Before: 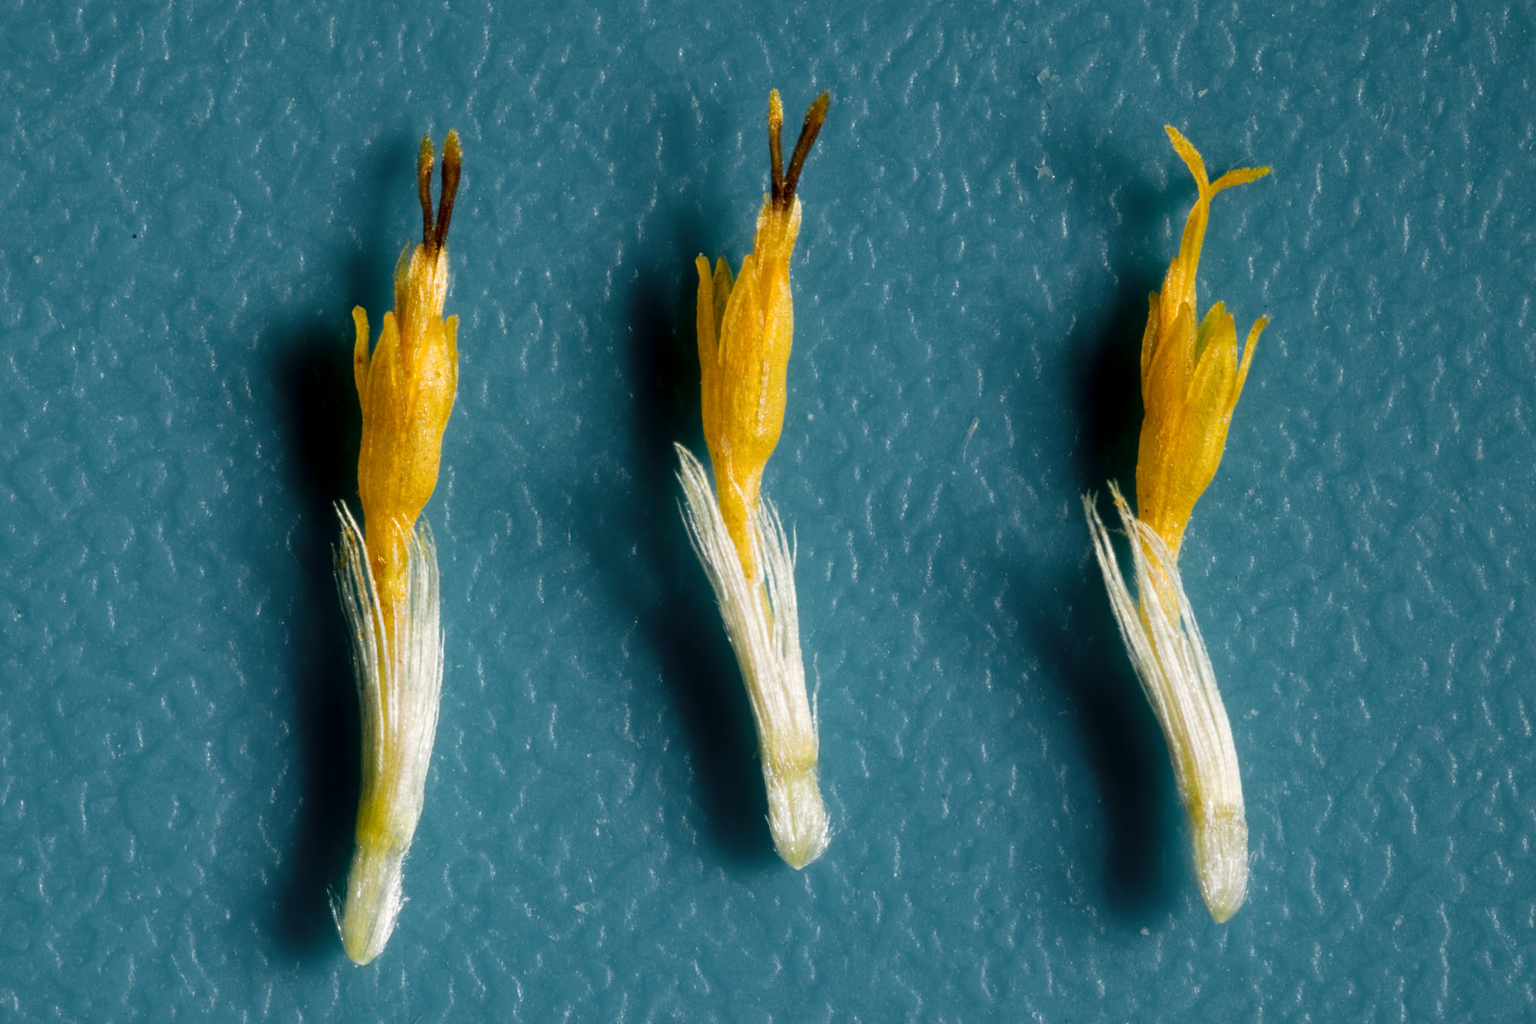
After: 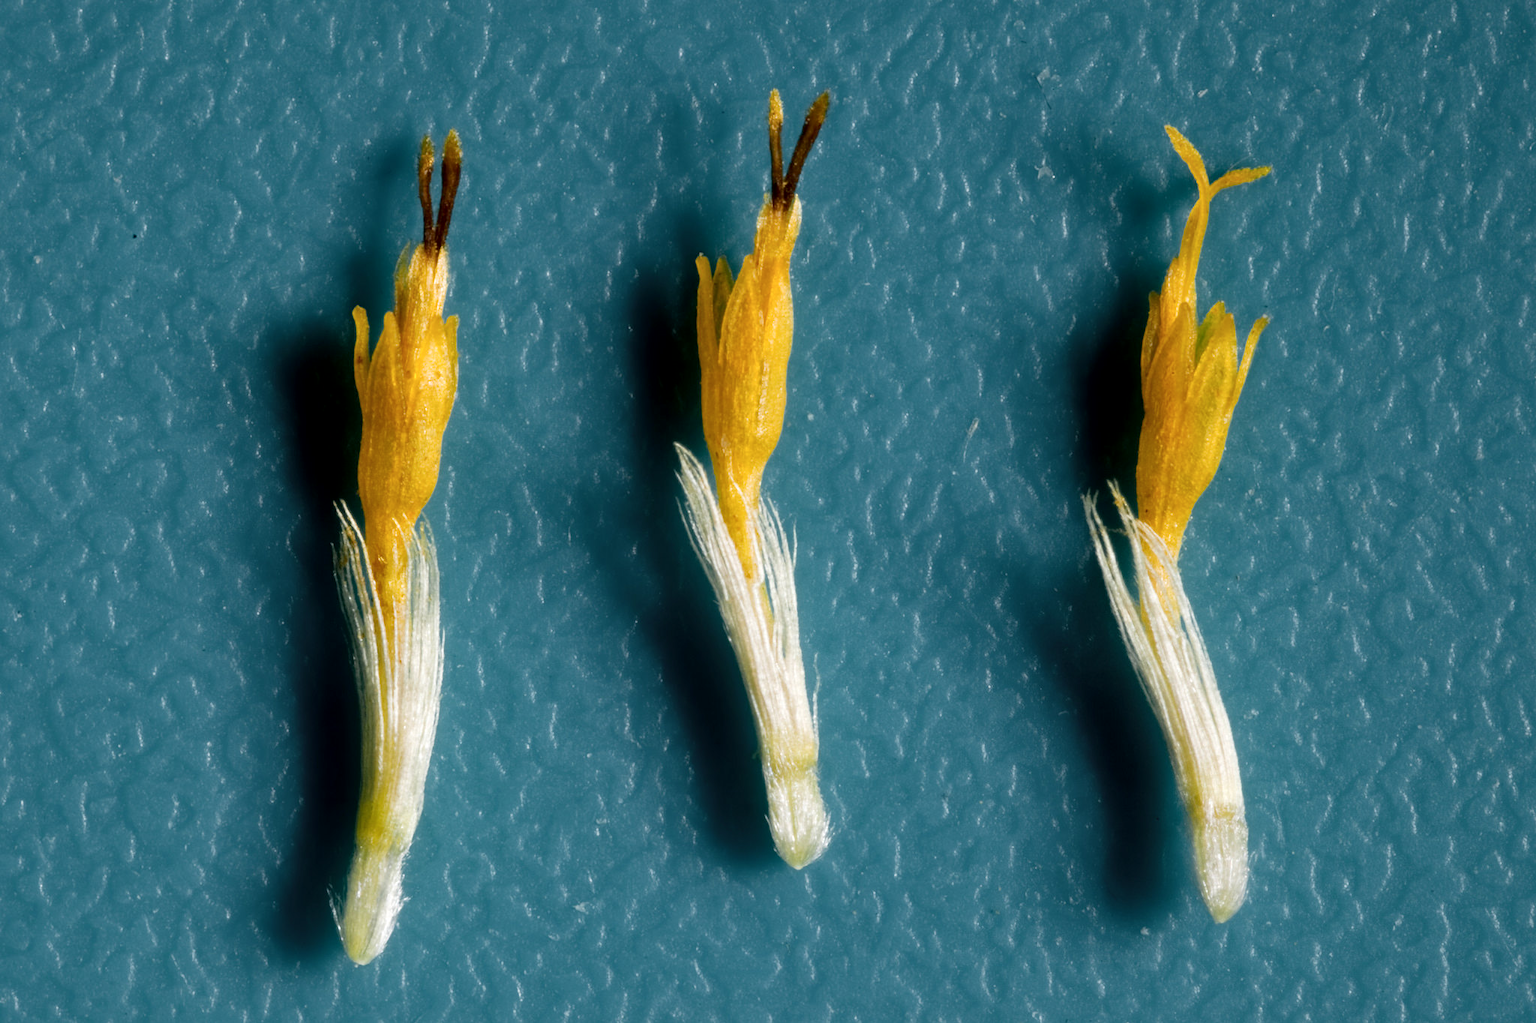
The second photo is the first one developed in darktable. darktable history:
color balance rgb: on, module defaults
local contrast: mode bilateral grid, contrast 20, coarseness 50, detail 120%, midtone range 0.2
